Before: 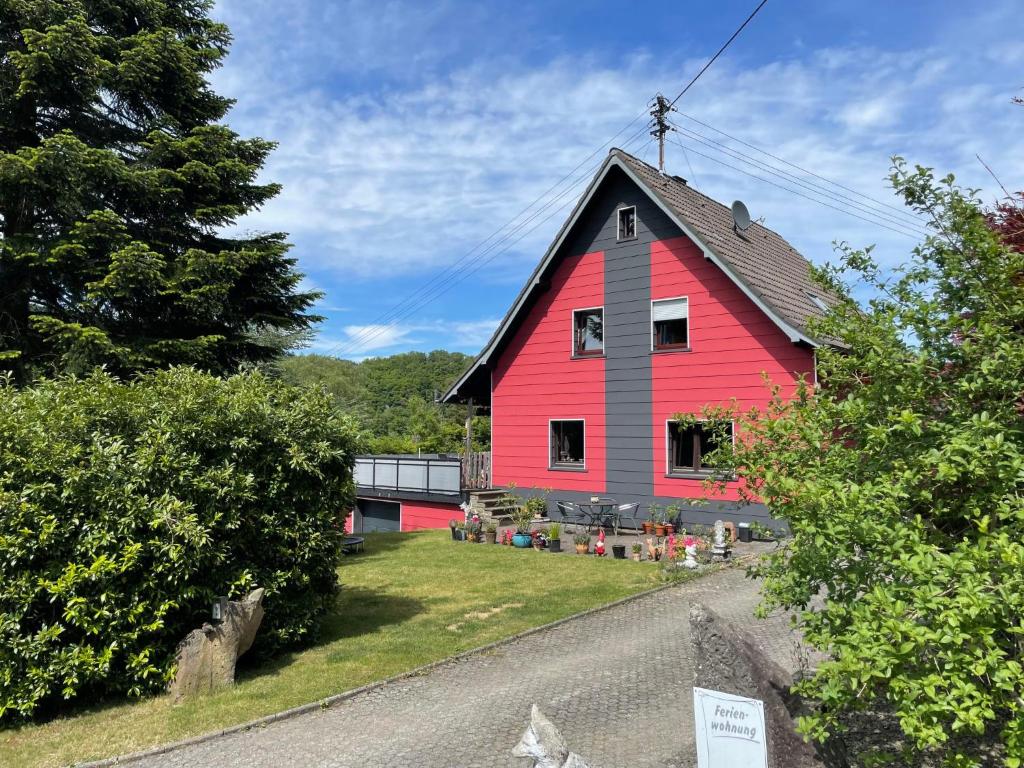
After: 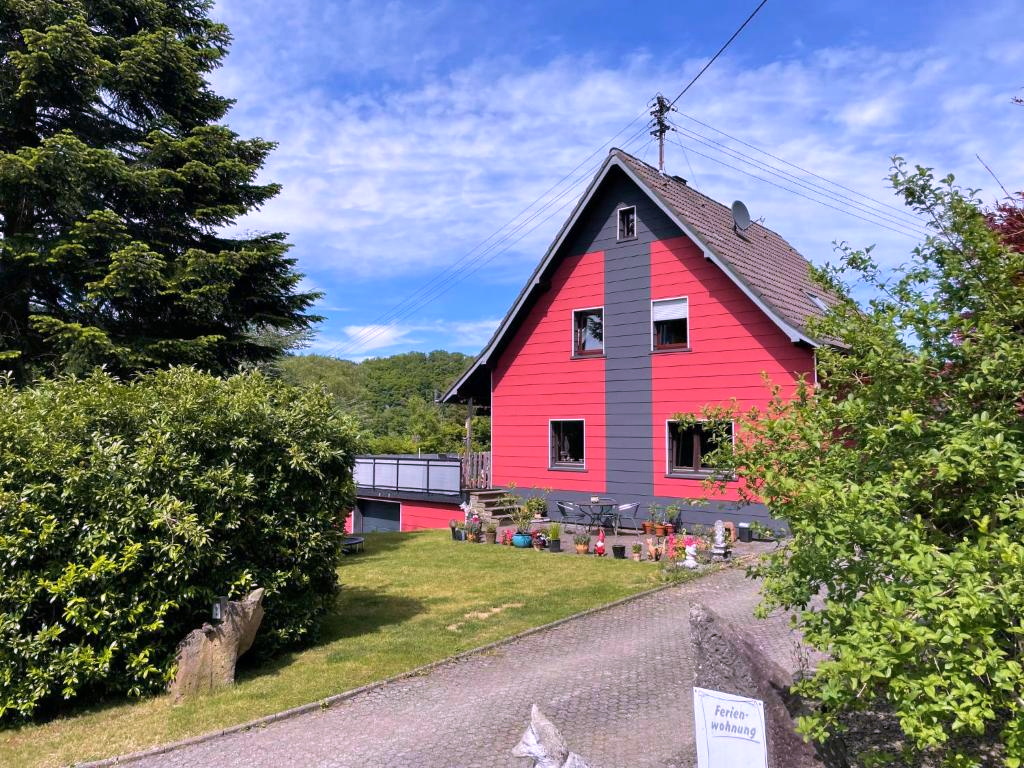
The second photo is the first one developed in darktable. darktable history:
white balance: red 1.066, blue 1.119
velvia: on, module defaults
